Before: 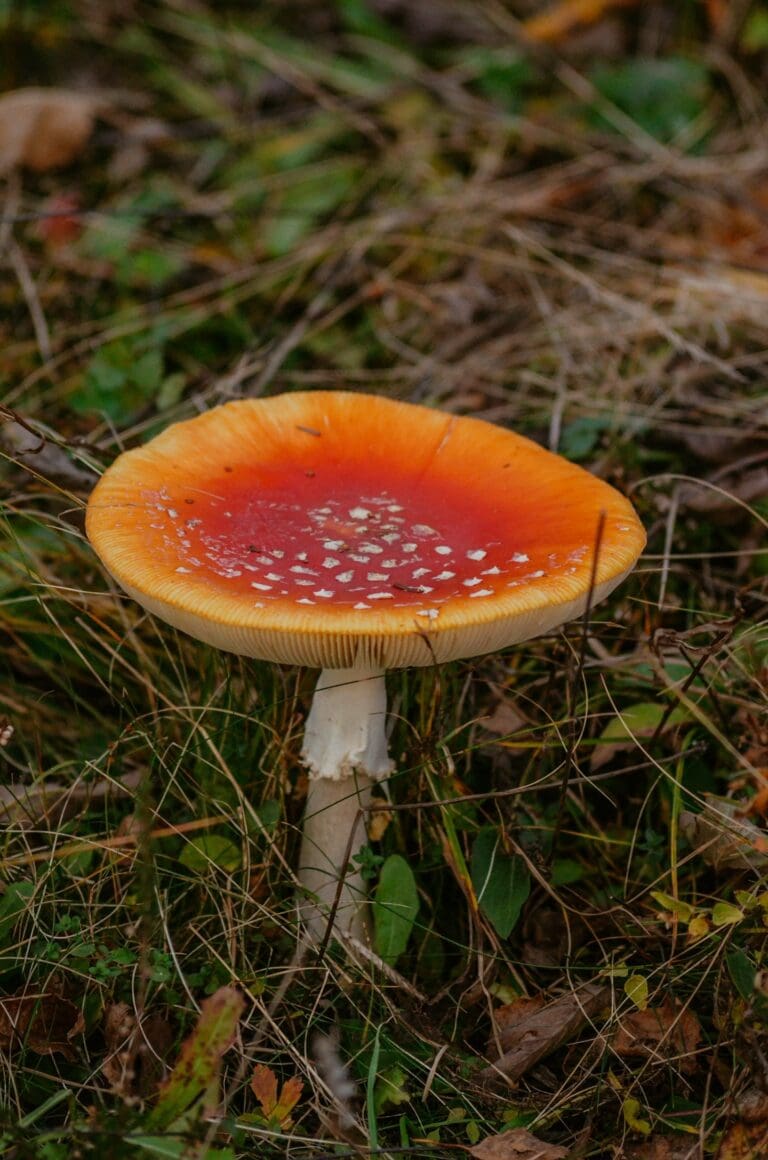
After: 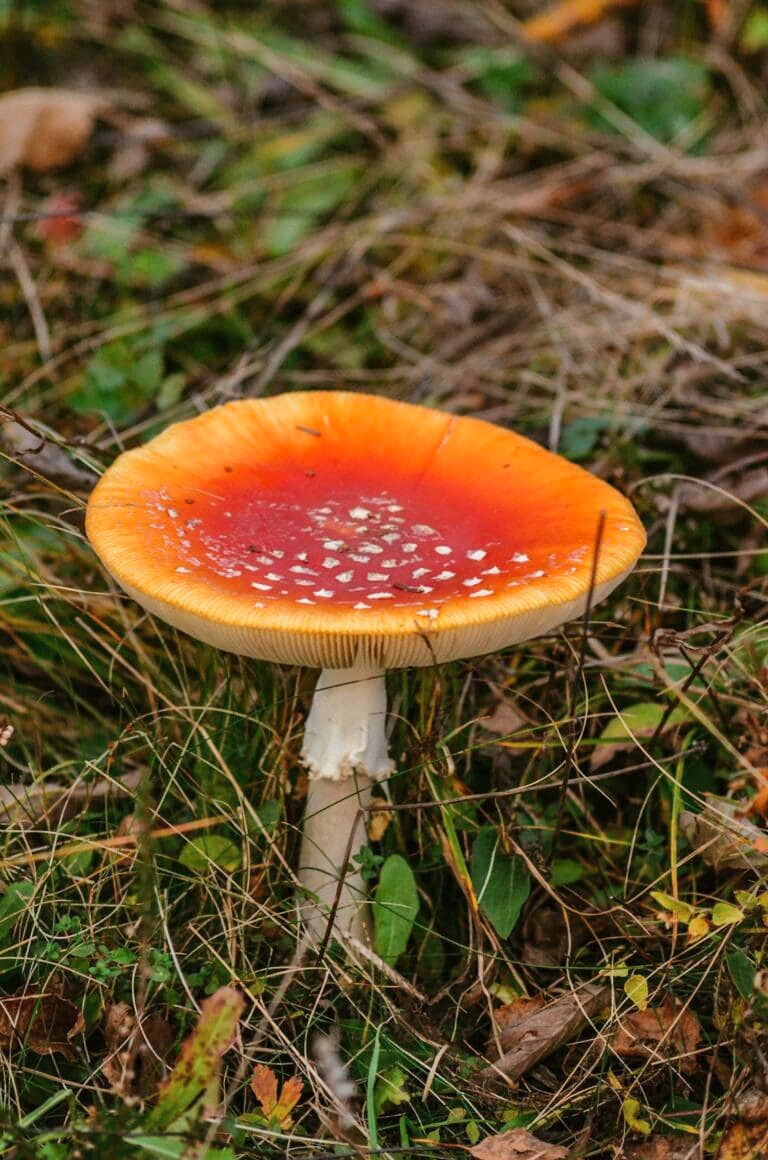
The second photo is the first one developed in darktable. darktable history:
exposure: exposure 0.64 EV, compensate highlight preservation false
shadows and highlights: soften with gaussian
